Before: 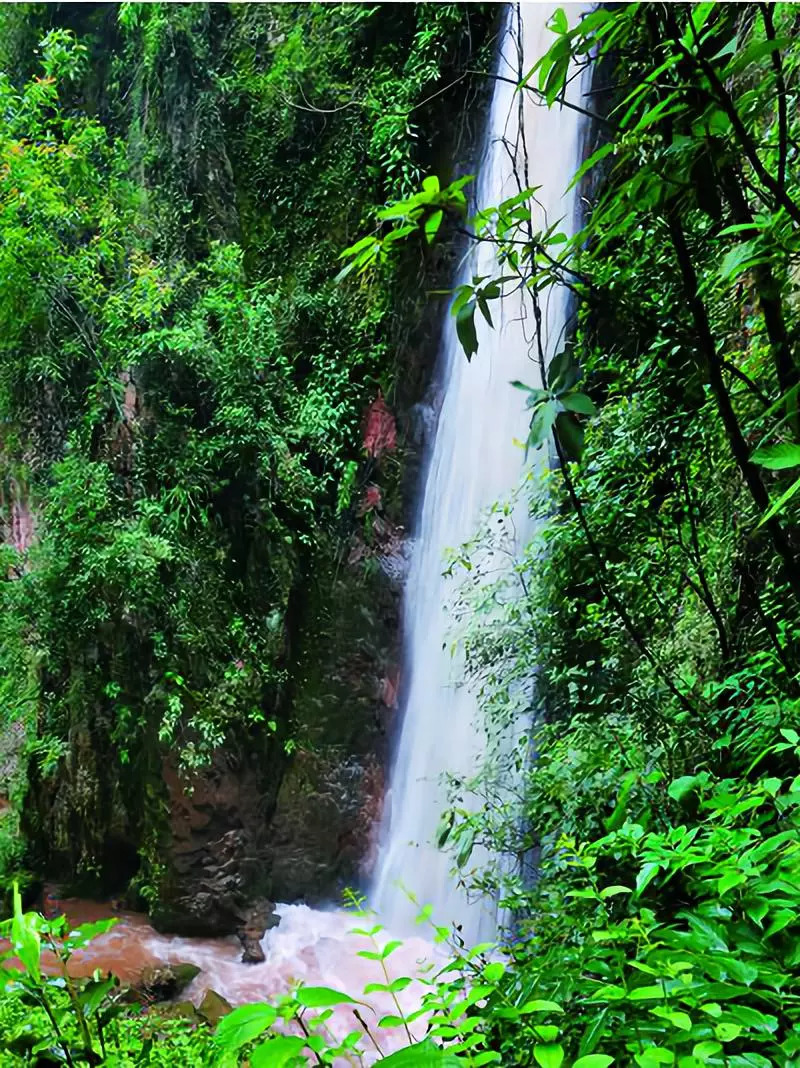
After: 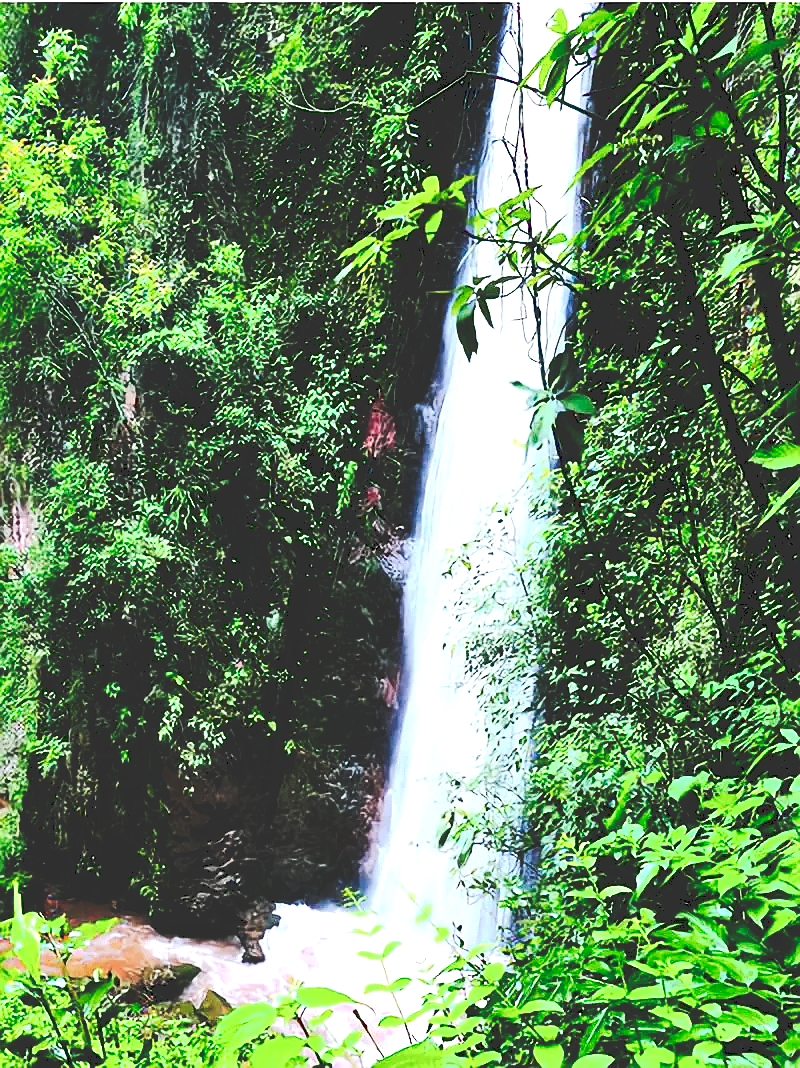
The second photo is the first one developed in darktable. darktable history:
tone equalizer: -8 EV -1.08 EV, -7 EV -1.01 EV, -6 EV -0.867 EV, -5 EV -0.578 EV, -3 EV 0.578 EV, -2 EV 0.867 EV, -1 EV 1.01 EV, +0 EV 1.08 EV, edges refinement/feathering 500, mask exposure compensation -1.57 EV, preserve details no
contrast brightness saturation: brightness 0.13
sharpen: radius 0.969, amount 0.604
tone curve: curves: ch0 [(0, 0) (0.003, 0.19) (0.011, 0.192) (0.025, 0.192) (0.044, 0.194) (0.069, 0.196) (0.1, 0.197) (0.136, 0.198) (0.177, 0.216) (0.224, 0.236) (0.277, 0.269) (0.335, 0.331) (0.399, 0.418) (0.468, 0.515) (0.543, 0.621) (0.623, 0.725) (0.709, 0.804) (0.801, 0.859) (0.898, 0.913) (1, 1)], preserve colors none
